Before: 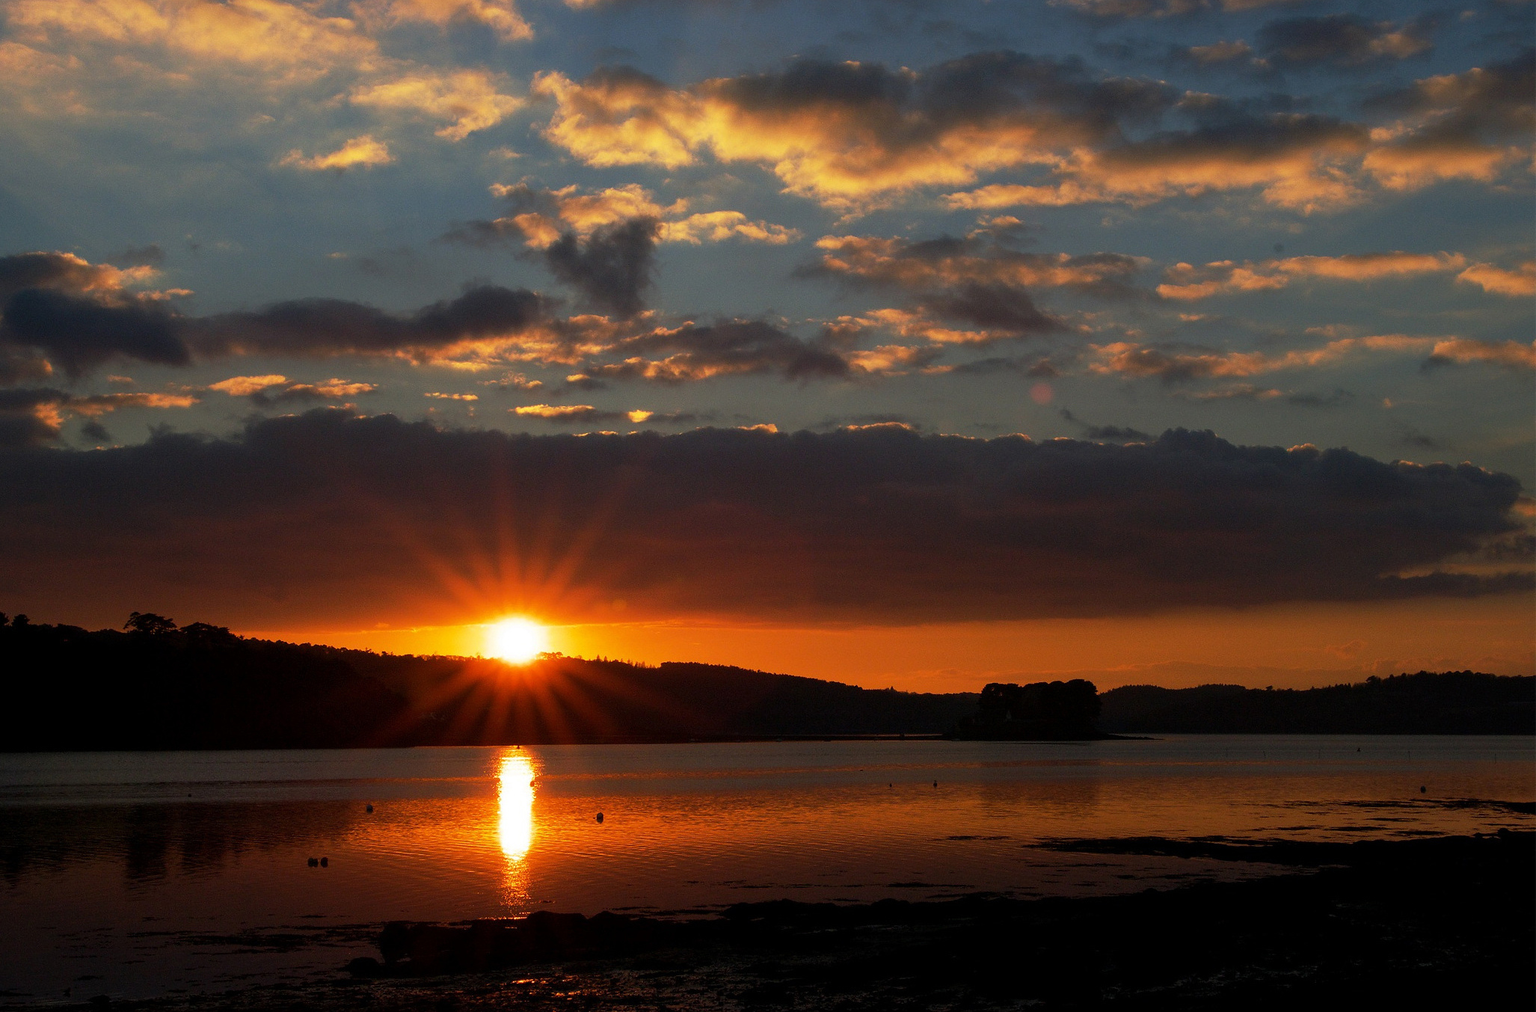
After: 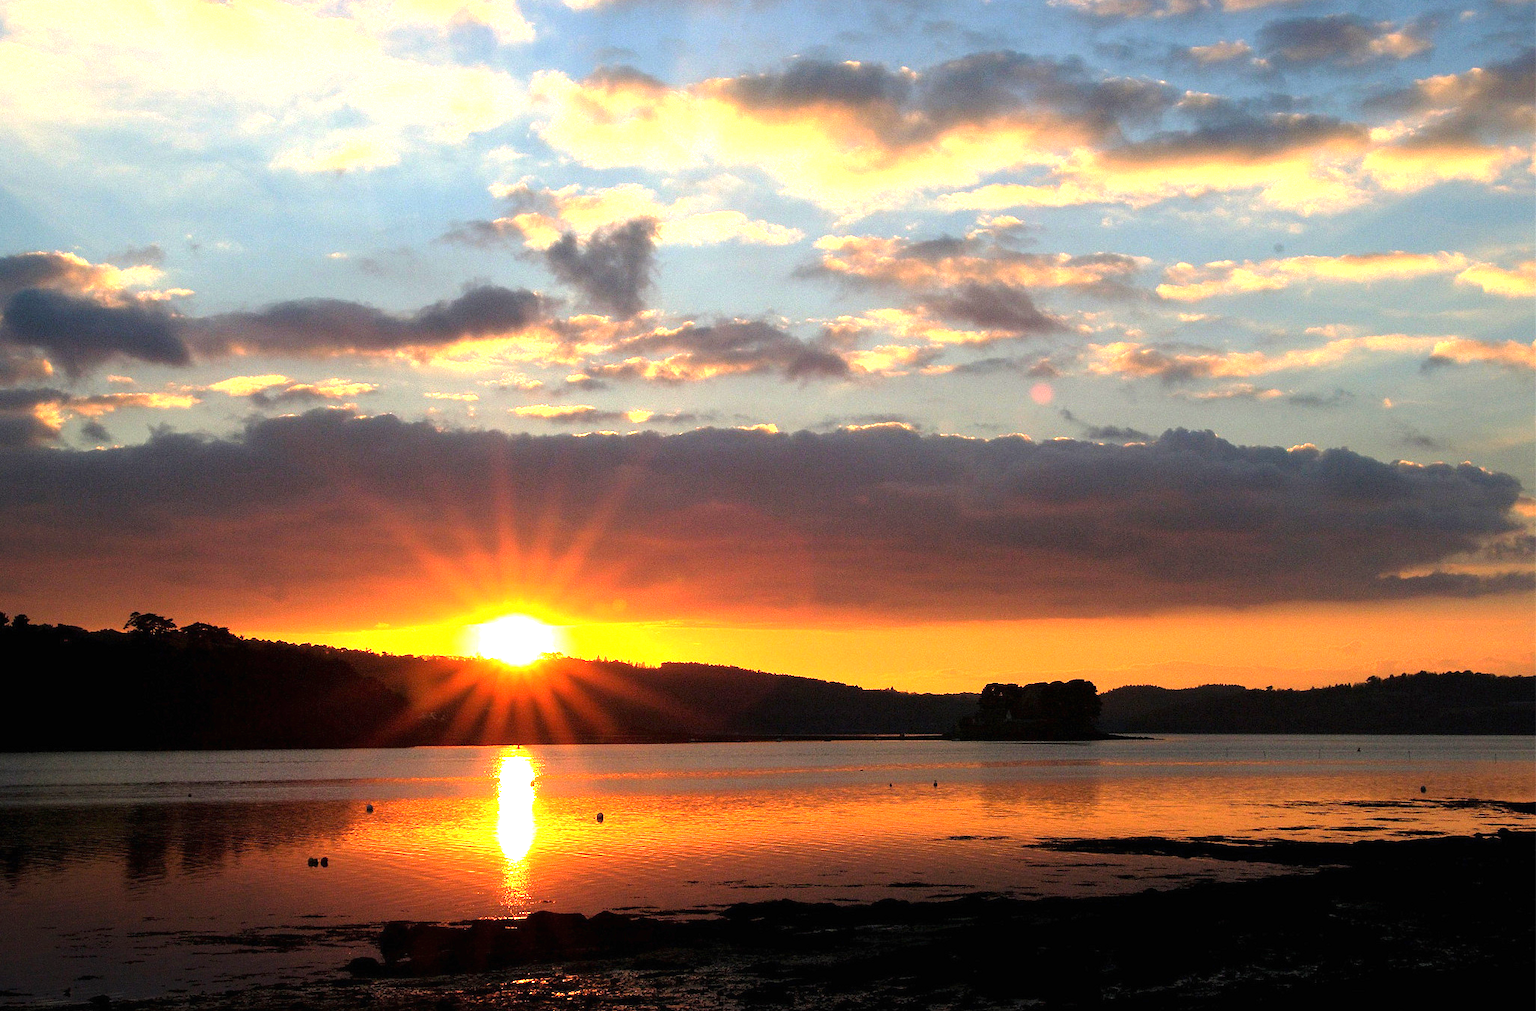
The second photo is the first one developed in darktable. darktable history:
exposure: black level correction 0, exposure 1.696 EV, compensate highlight preservation false
tone equalizer: -8 EV -0.779 EV, -7 EV -0.694 EV, -6 EV -0.566 EV, -5 EV -0.418 EV, -3 EV 0.386 EV, -2 EV 0.6 EV, -1 EV 0.688 EV, +0 EV 0.723 EV
